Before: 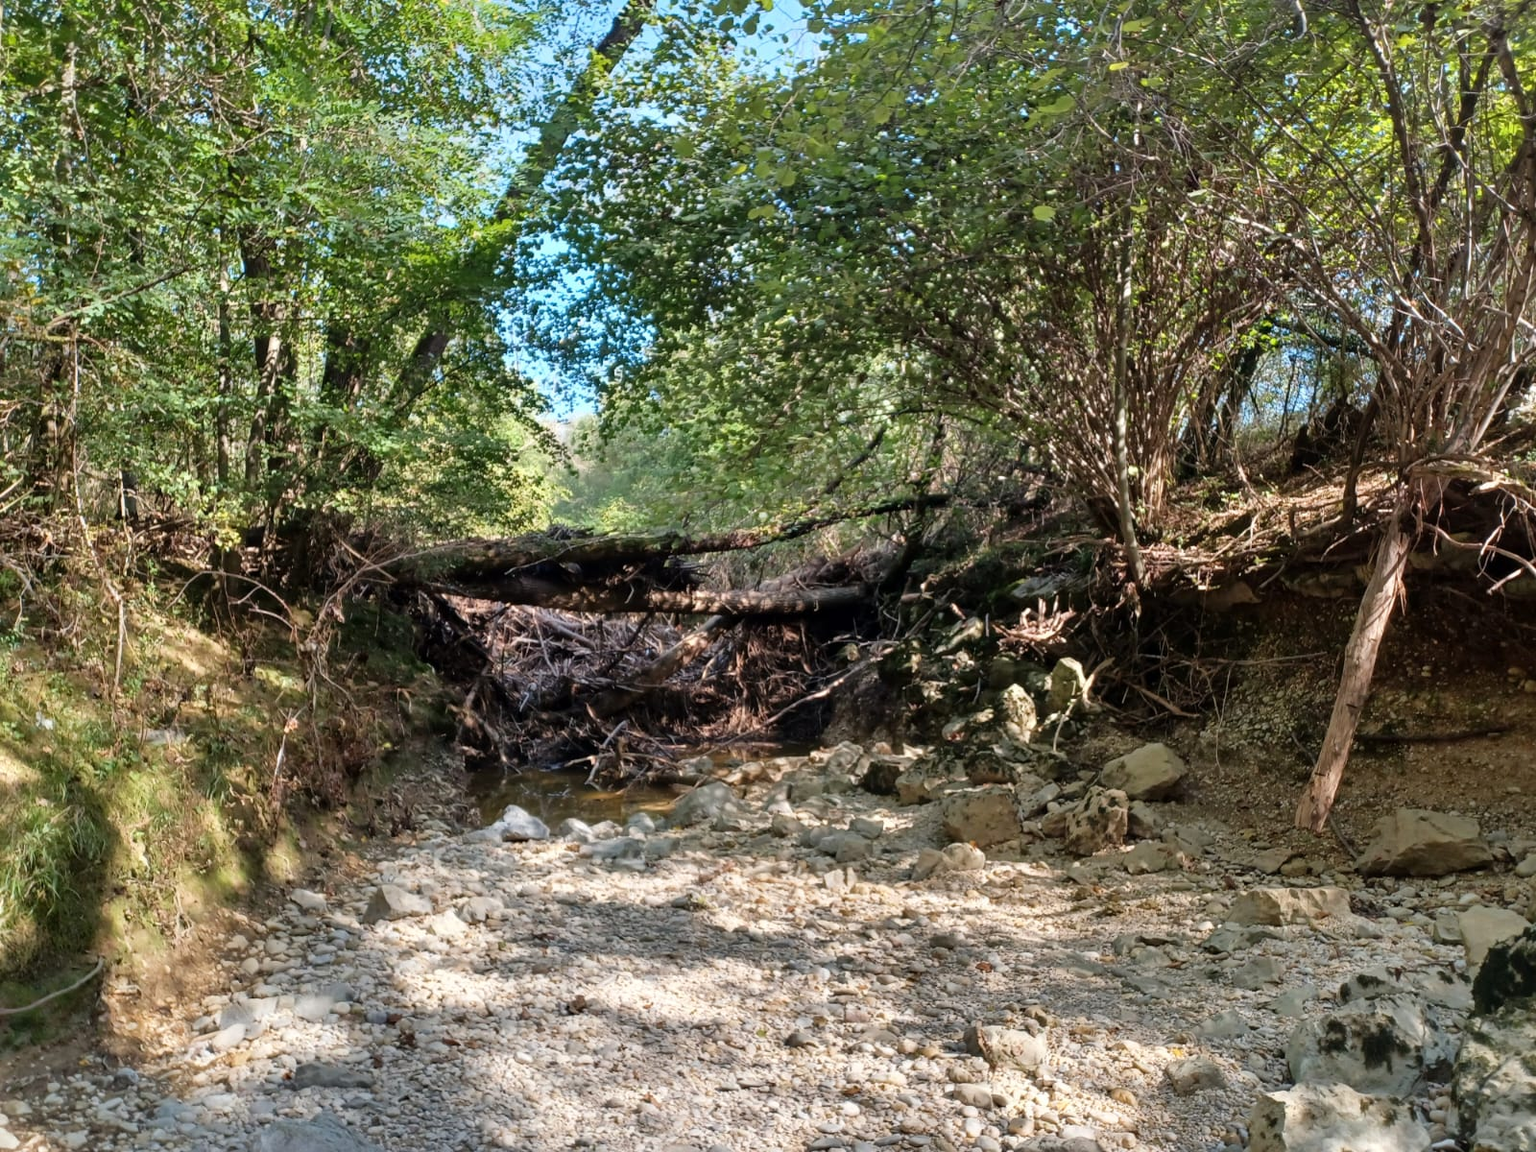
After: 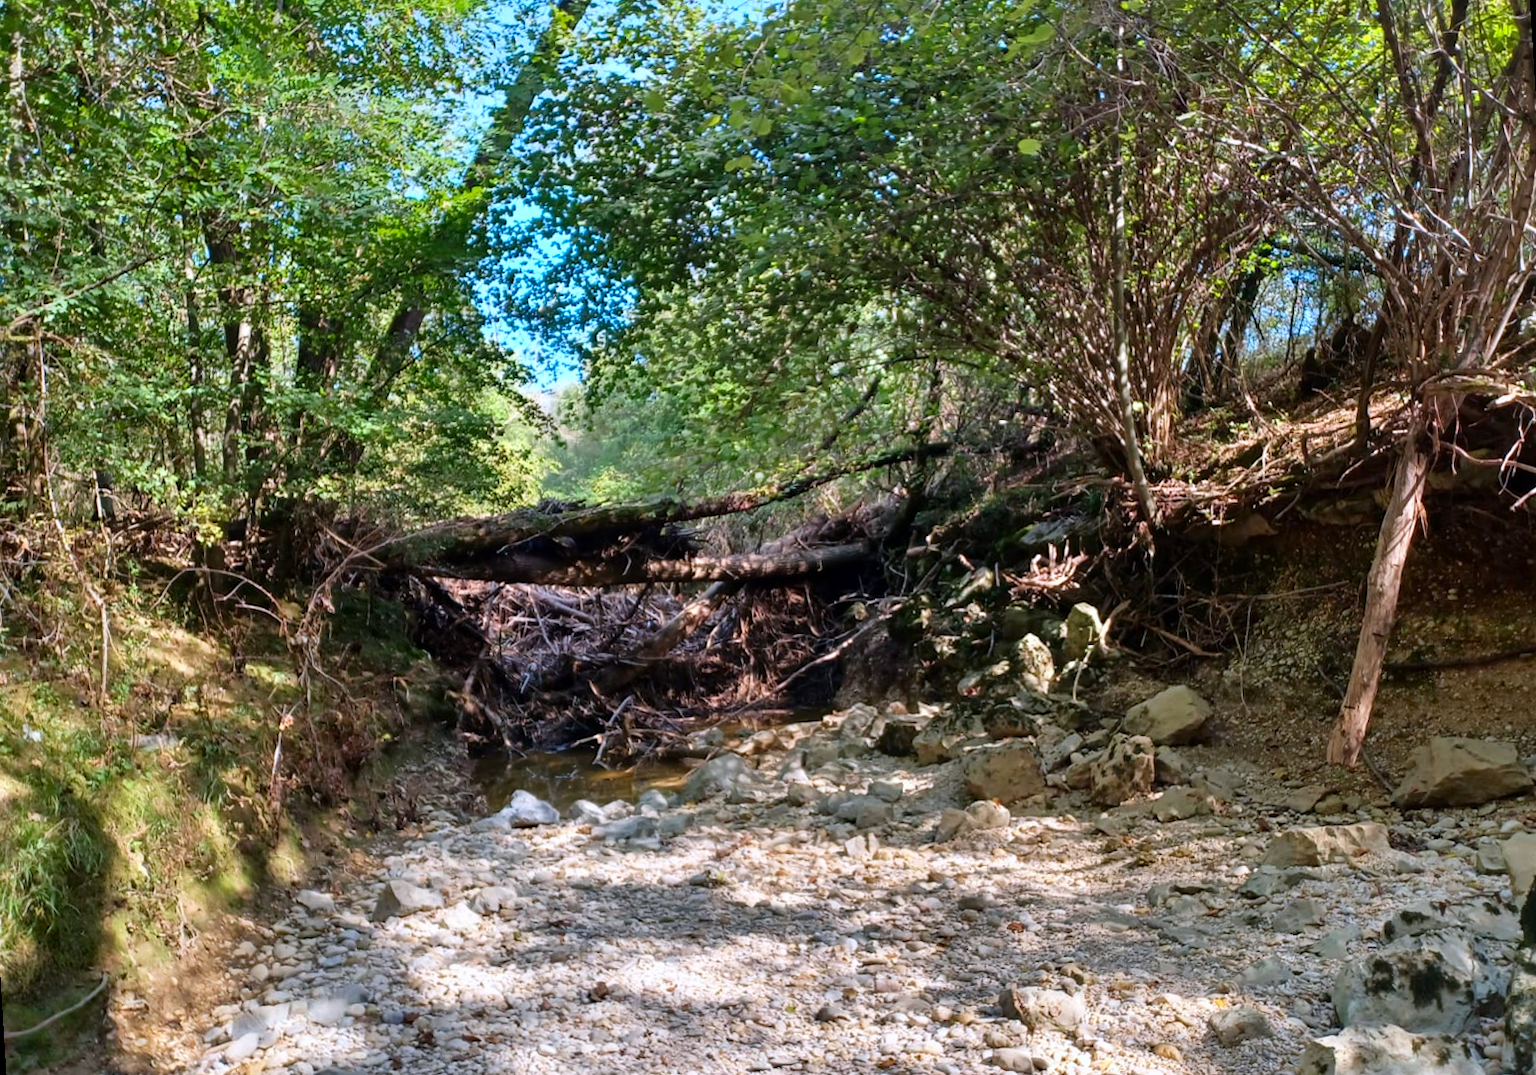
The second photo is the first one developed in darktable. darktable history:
exposure: exposure 0.014 EV, compensate highlight preservation false
color calibration: illuminant as shot in camera, x 0.358, y 0.373, temperature 4628.91 K
rotate and perspective: rotation -3.52°, crop left 0.036, crop right 0.964, crop top 0.081, crop bottom 0.919
contrast brightness saturation: contrast 0.09, saturation 0.28
